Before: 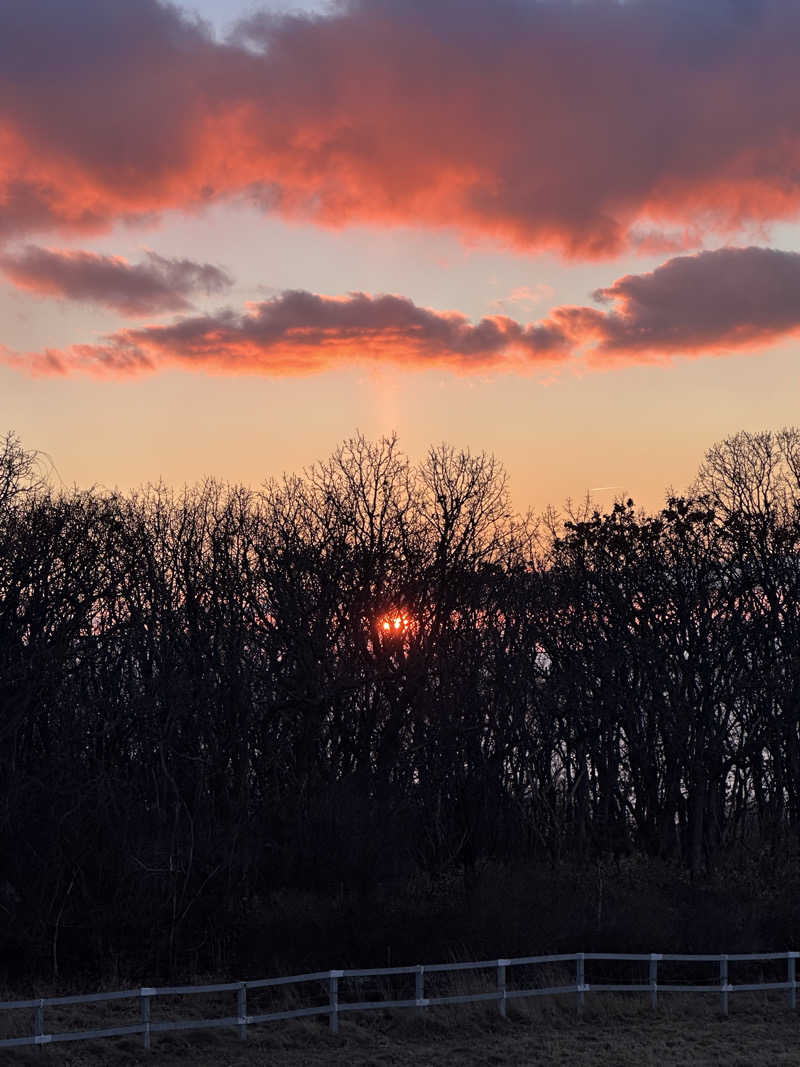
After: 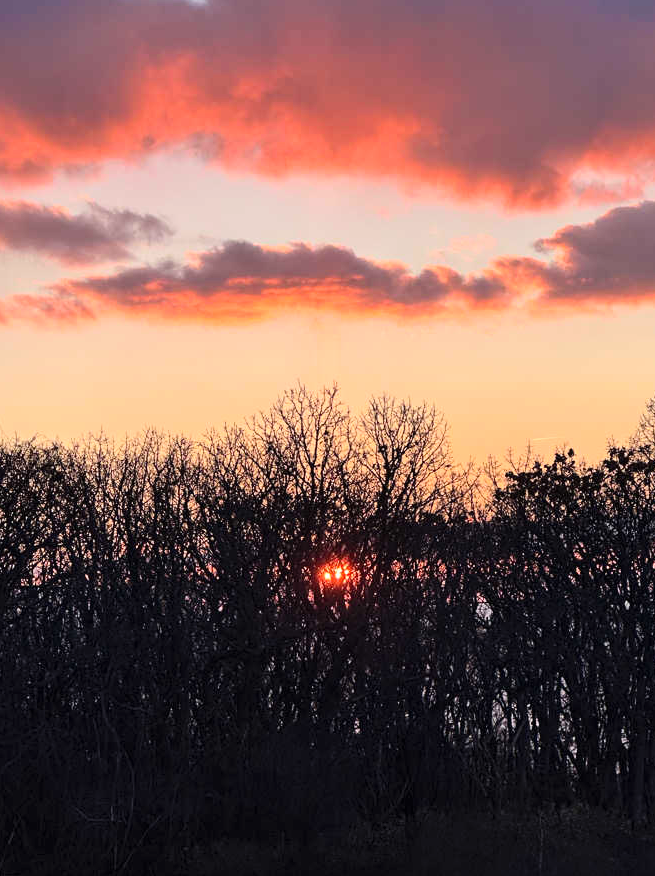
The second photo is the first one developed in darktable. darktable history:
crop and rotate: left 7.564%, top 4.693%, right 10.533%, bottom 13.152%
contrast brightness saturation: contrast 0.202, brightness 0.159, saturation 0.228
